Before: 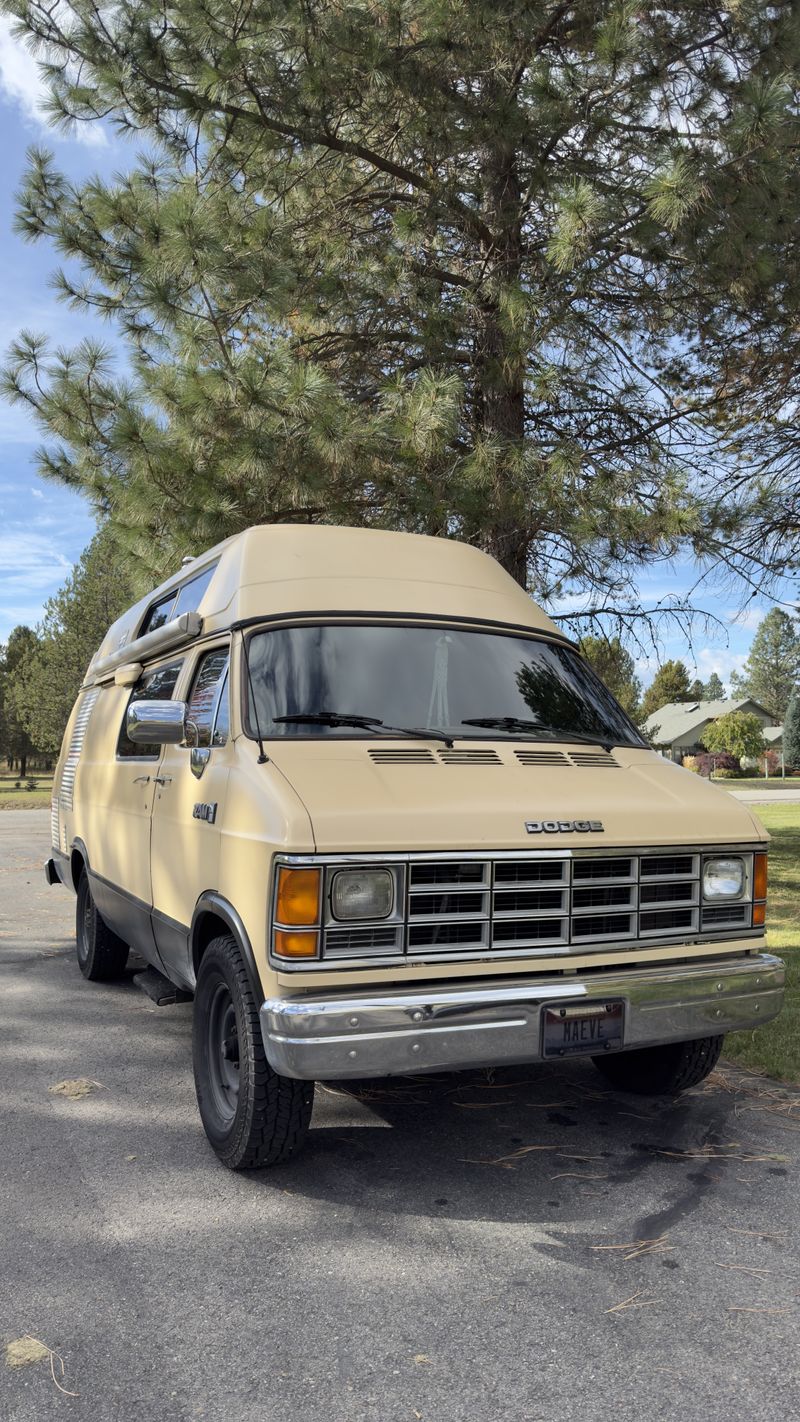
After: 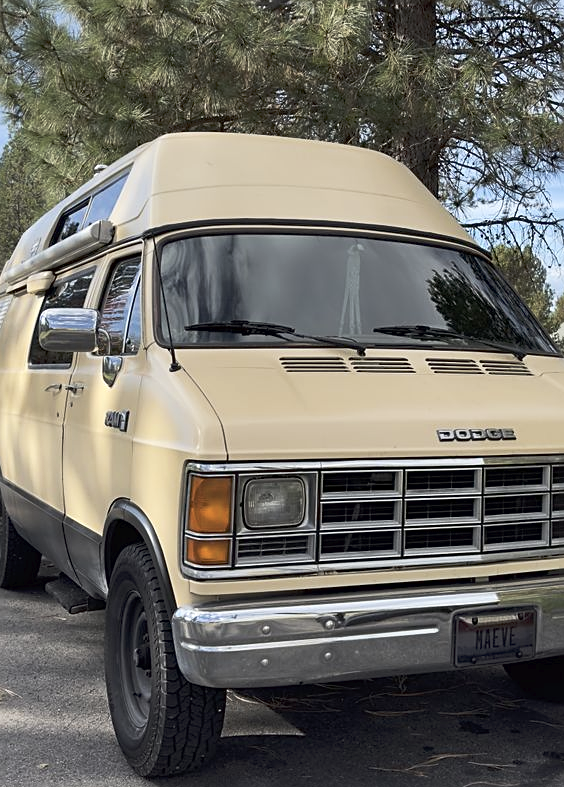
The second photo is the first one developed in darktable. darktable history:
sharpen: on, module defaults
crop: left 11.123%, top 27.61%, right 18.3%, bottom 17.034%
tone curve: curves: ch0 [(0, 0) (0.003, 0.013) (0.011, 0.02) (0.025, 0.037) (0.044, 0.068) (0.069, 0.108) (0.1, 0.138) (0.136, 0.168) (0.177, 0.203) (0.224, 0.241) (0.277, 0.281) (0.335, 0.328) (0.399, 0.382) (0.468, 0.448) (0.543, 0.519) (0.623, 0.603) (0.709, 0.705) (0.801, 0.808) (0.898, 0.903) (1, 1)], preserve colors none
contrast brightness saturation: contrast 0.11, saturation -0.17
